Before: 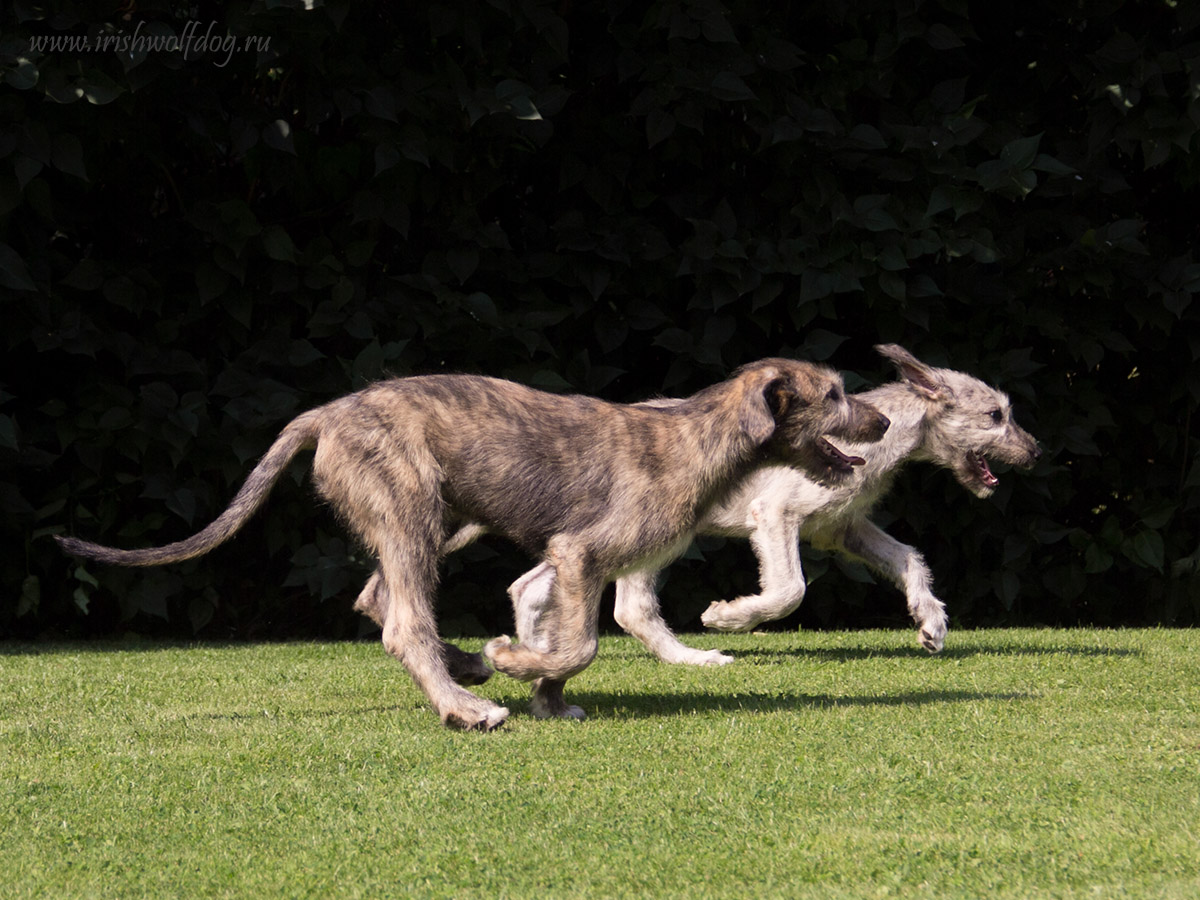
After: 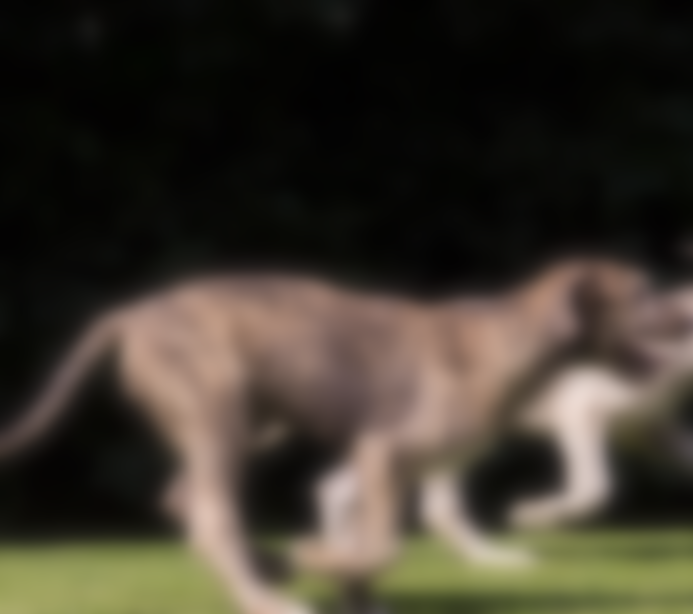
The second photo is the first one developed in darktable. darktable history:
lowpass: on, module defaults
crop: left 16.202%, top 11.208%, right 26.045%, bottom 20.557%
